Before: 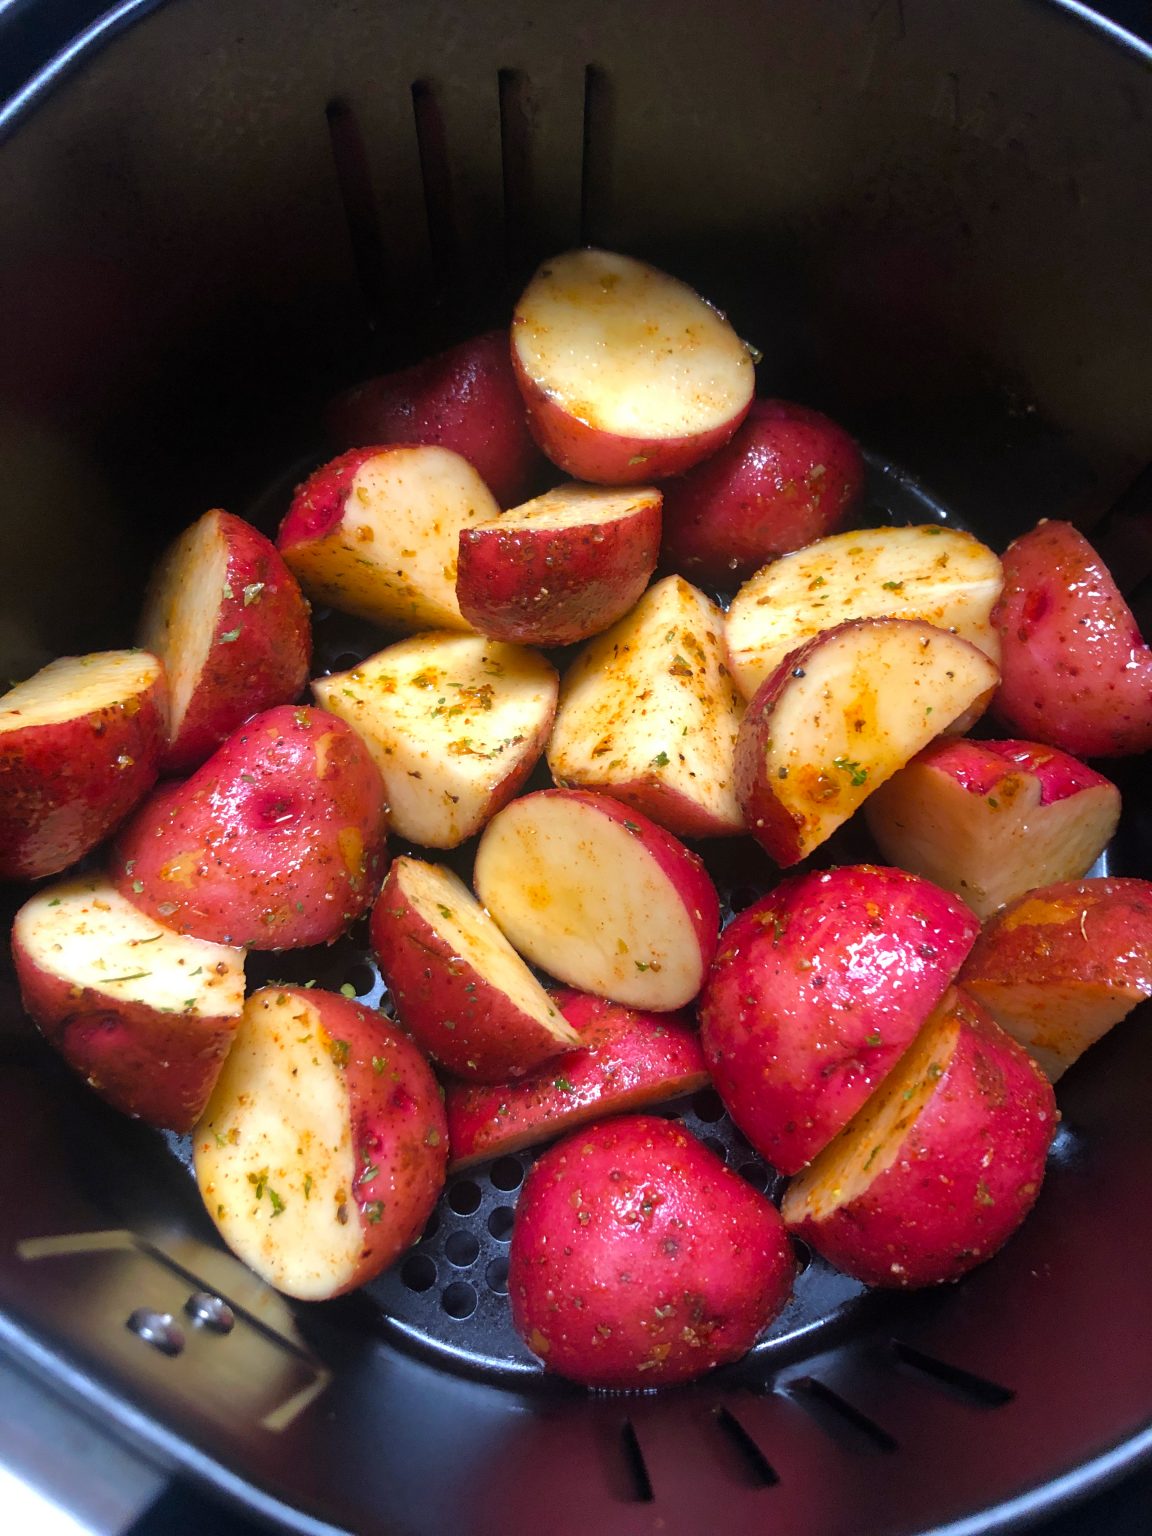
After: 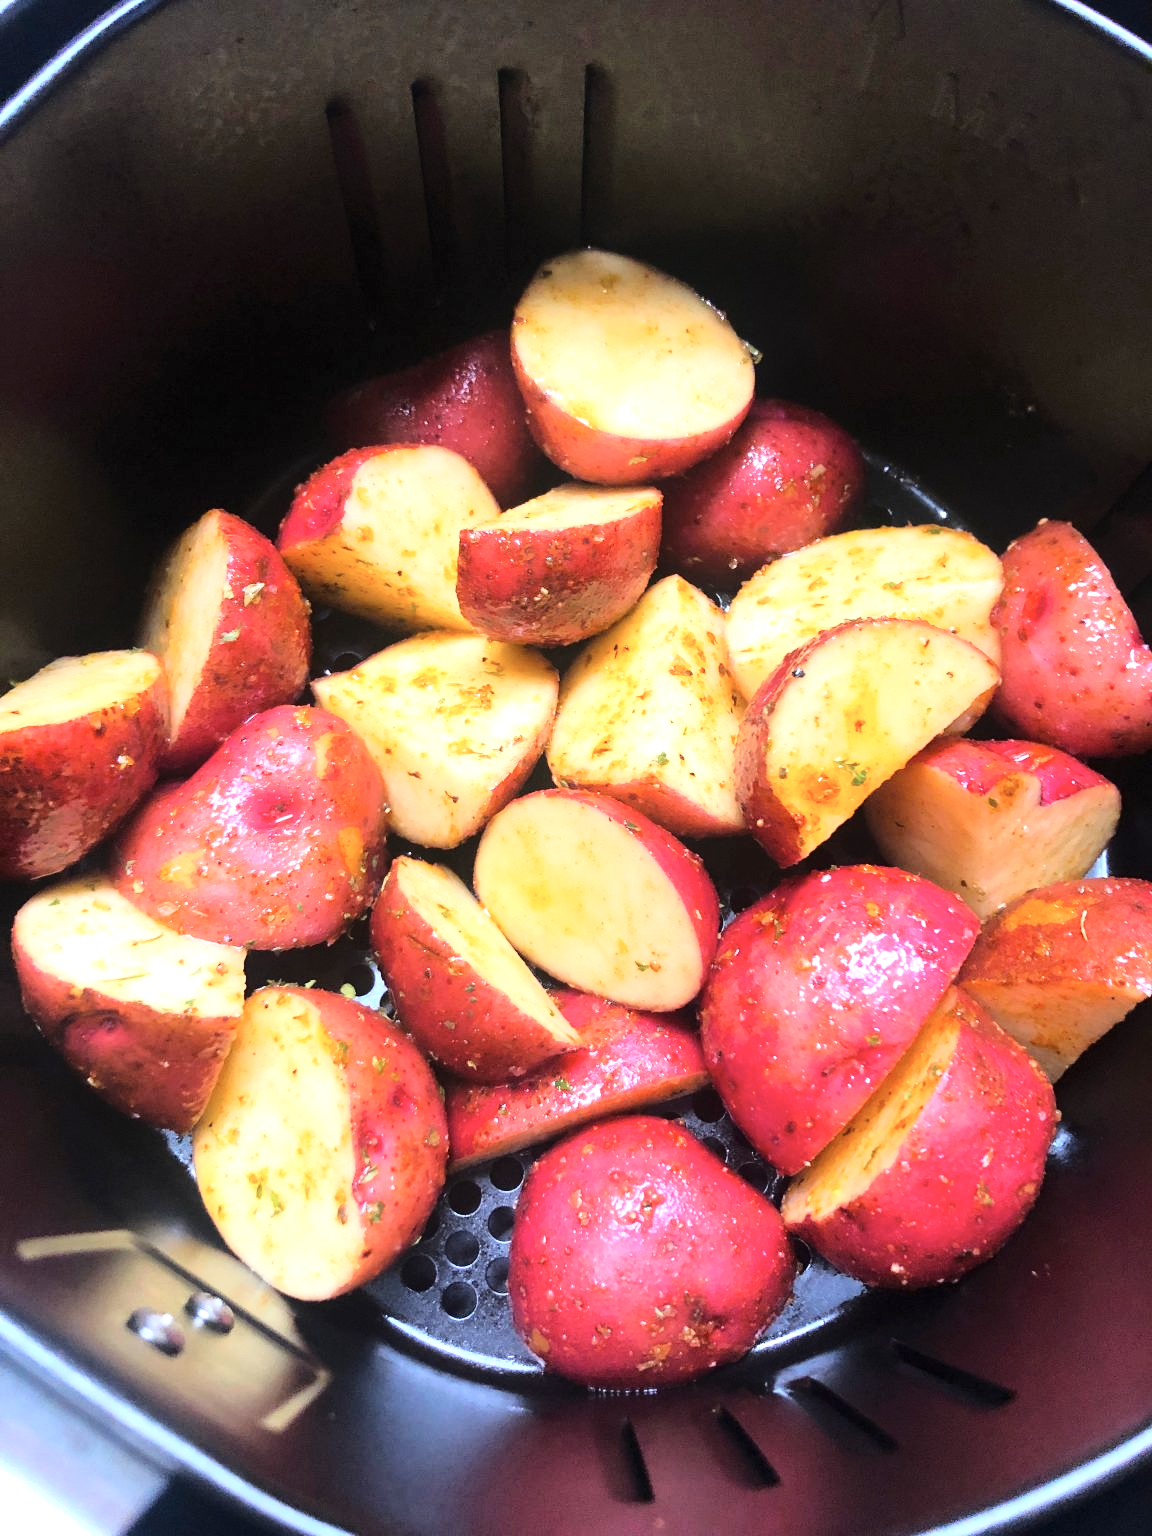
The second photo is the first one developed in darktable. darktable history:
base curve: curves: ch0 [(0, 0) (0.028, 0.03) (0.121, 0.232) (0.46, 0.748) (0.859, 0.968) (1, 1)]
exposure: black level correction 0, exposure 0.7 EV, compensate exposure bias true, compensate highlight preservation false
color zones: curves: ch0 [(0, 0.5) (0.143, 0.5) (0.286, 0.5) (0.429, 0.504) (0.571, 0.5) (0.714, 0.509) (0.857, 0.5) (1, 0.5)]; ch1 [(0, 0.425) (0.143, 0.425) (0.286, 0.375) (0.429, 0.405) (0.571, 0.5) (0.714, 0.47) (0.857, 0.425) (1, 0.435)]; ch2 [(0, 0.5) (0.143, 0.5) (0.286, 0.5) (0.429, 0.517) (0.571, 0.5) (0.714, 0.51) (0.857, 0.5) (1, 0.5)]
